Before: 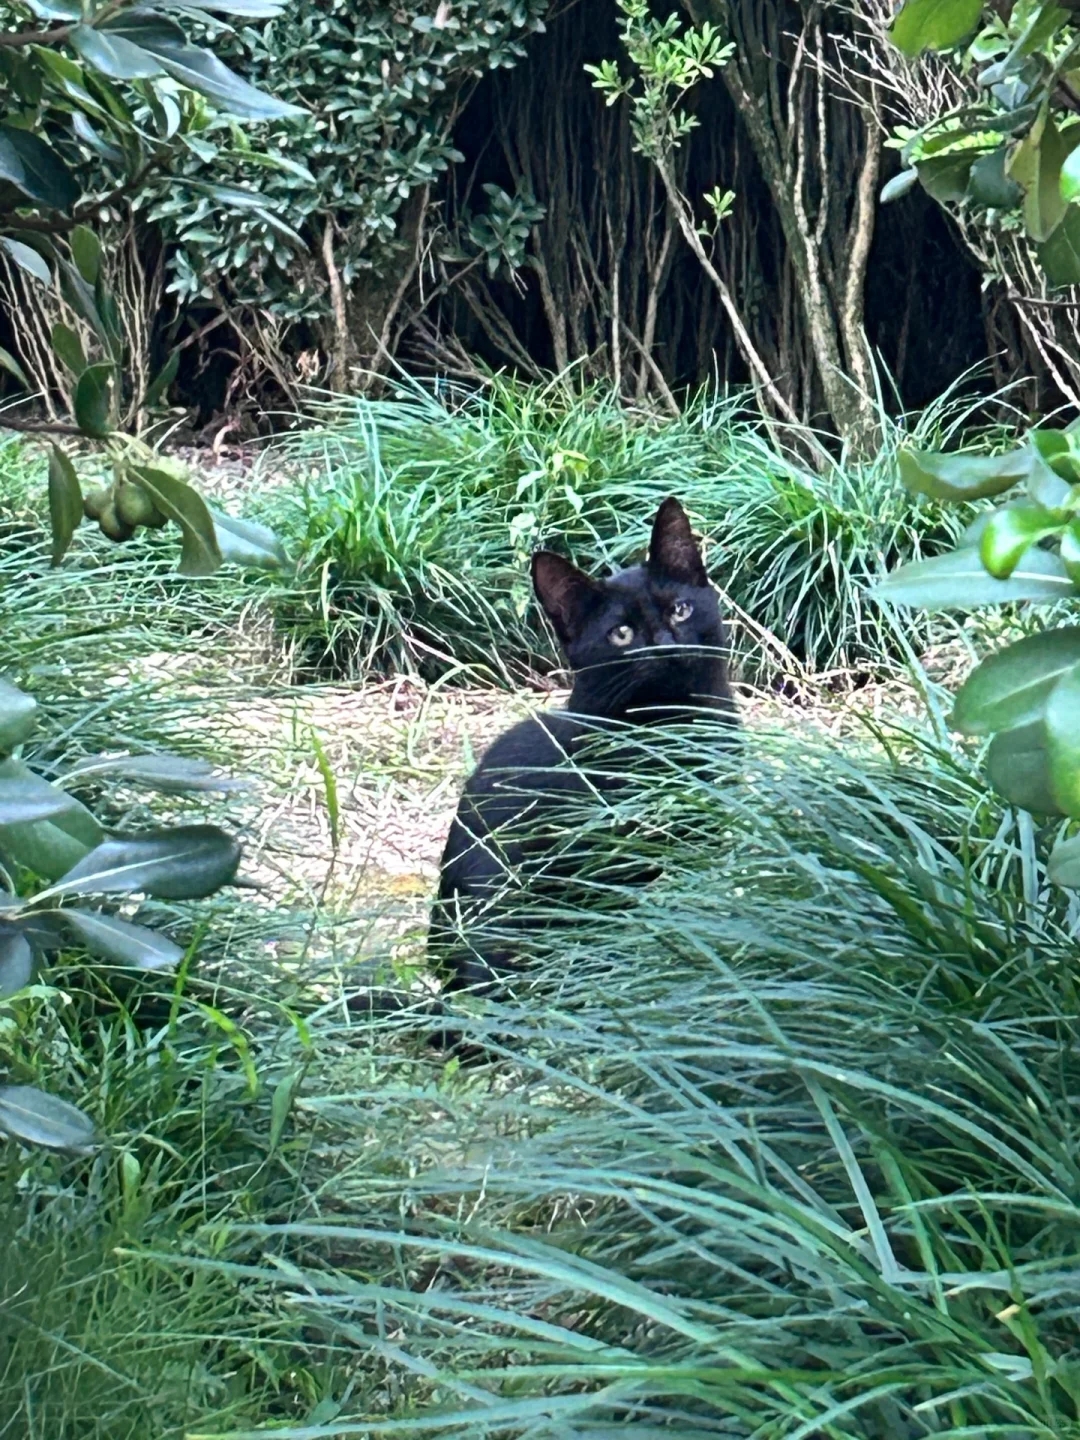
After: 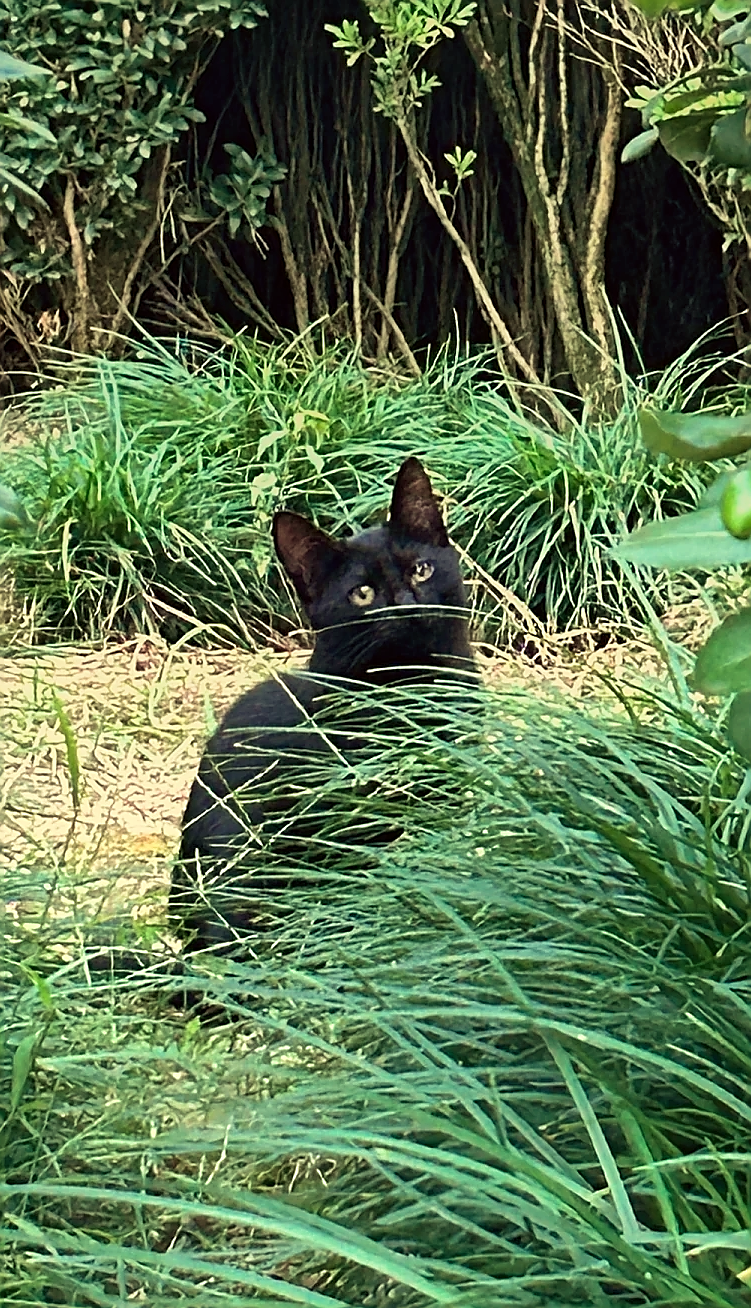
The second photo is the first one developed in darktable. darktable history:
graduated density: on, module defaults
sharpen: radius 1.4, amount 1.25, threshold 0.7
crop and rotate: left 24.034%, top 2.838%, right 6.406%, bottom 6.299%
shadows and highlights: shadows 30.86, highlights 0, soften with gaussian
velvia: on, module defaults
white balance: red 1.08, blue 0.791
color correction: highlights a* -2.73, highlights b* -2.09, shadows a* 2.41, shadows b* 2.73
